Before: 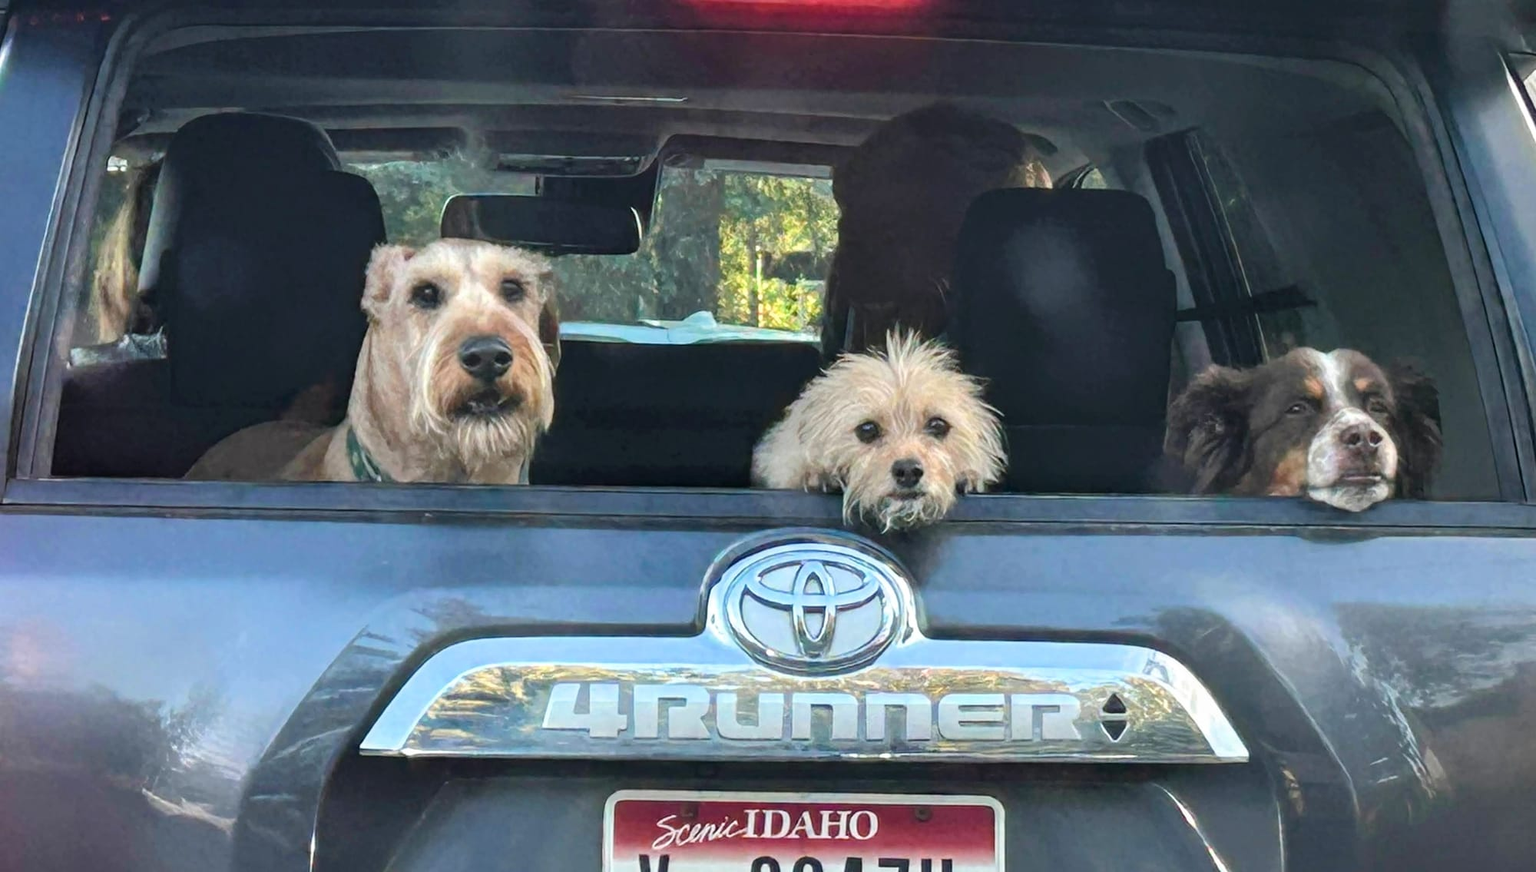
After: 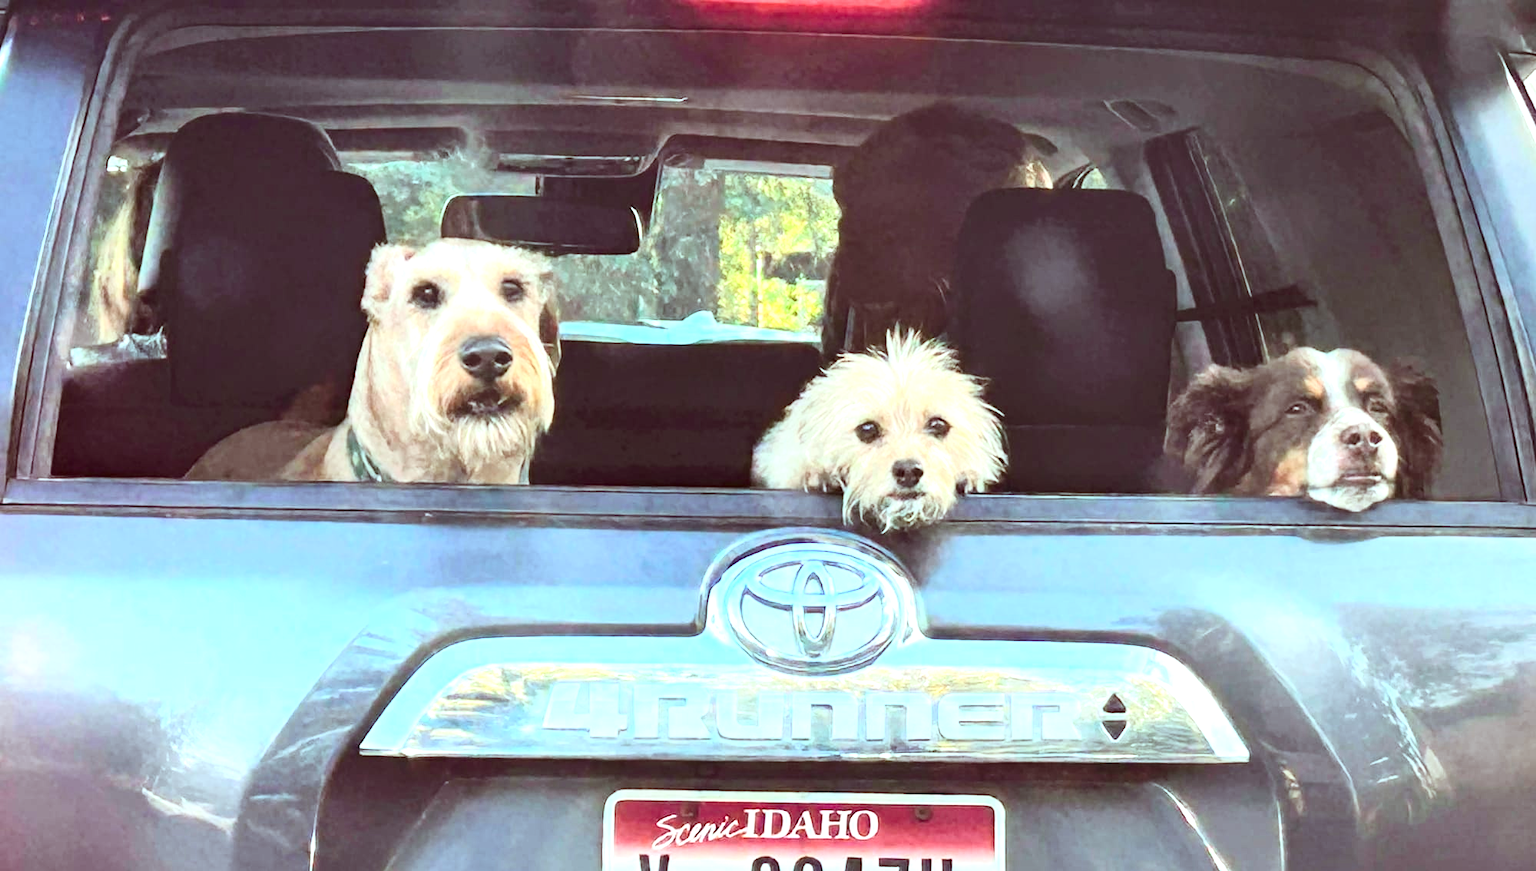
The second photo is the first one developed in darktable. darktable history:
exposure: black level correction 0, exposure 1 EV, compensate exposure bias true, compensate highlight preservation false
contrast brightness saturation: contrast 0.24, brightness 0.093
color correction: highlights a* -6.98, highlights b* -0.154, shadows a* 20.5, shadows b* 12.37
